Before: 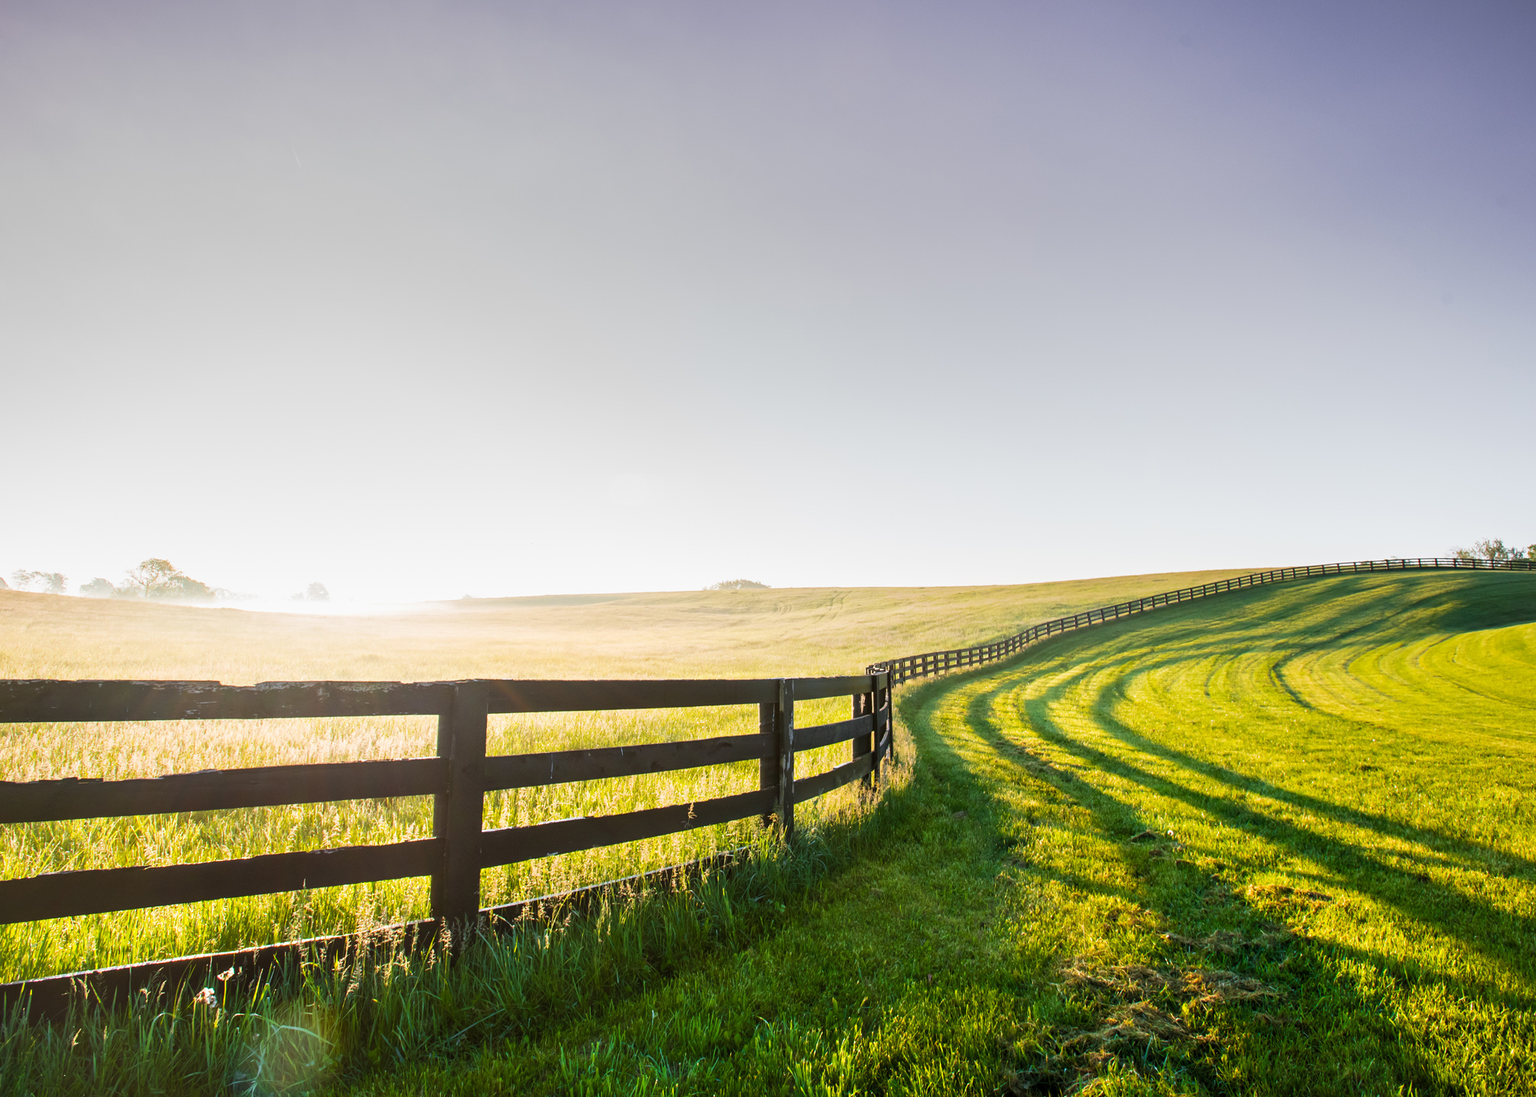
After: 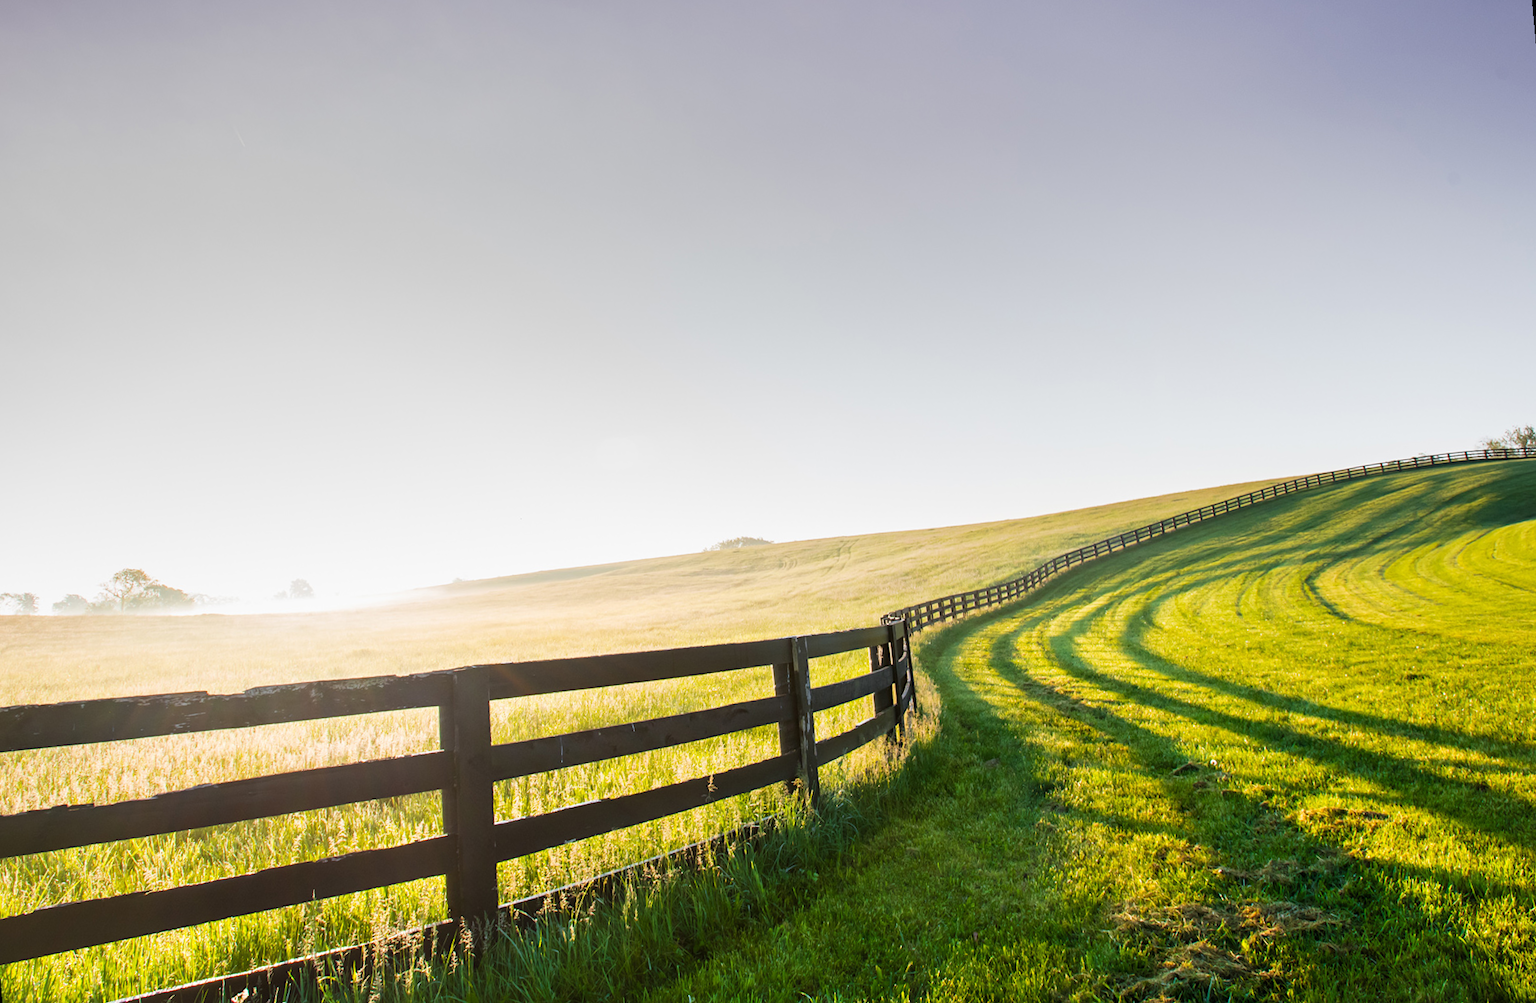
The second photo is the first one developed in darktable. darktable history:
rotate and perspective: rotation -5°, crop left 0.05, crop right 0.952, crop top 0.11, crop bottom 0.89
